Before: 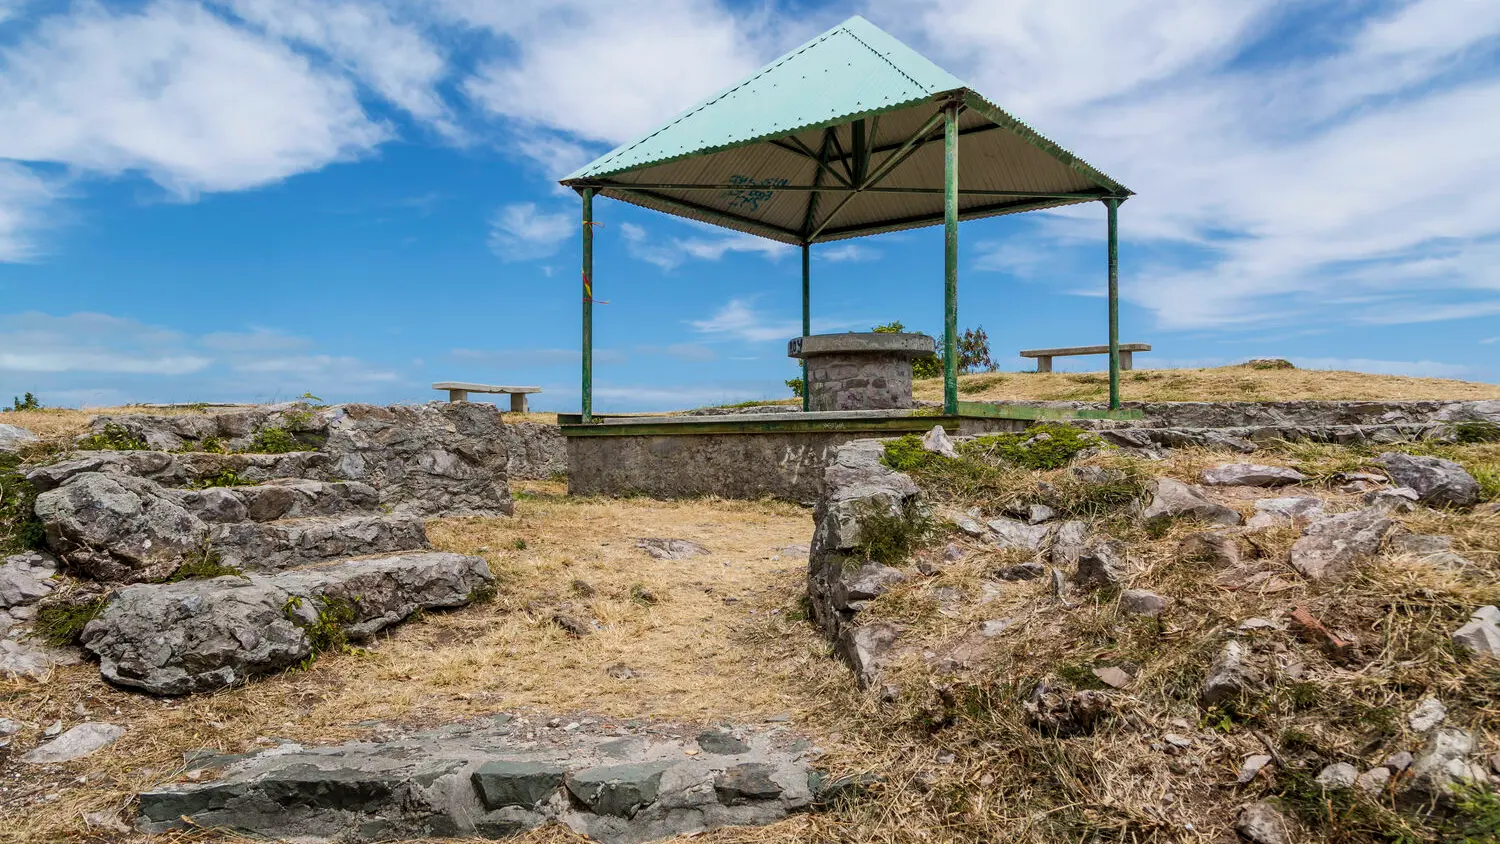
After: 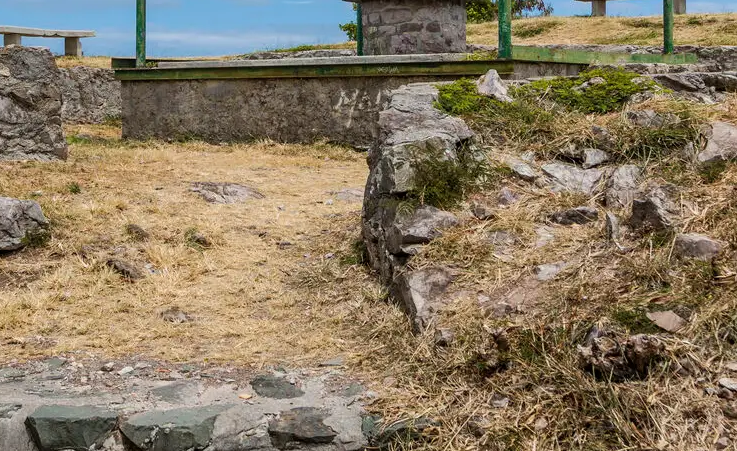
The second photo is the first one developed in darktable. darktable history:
crop: left 29.79%, top 42.208%, right 21.071%, bottom 3.507%
